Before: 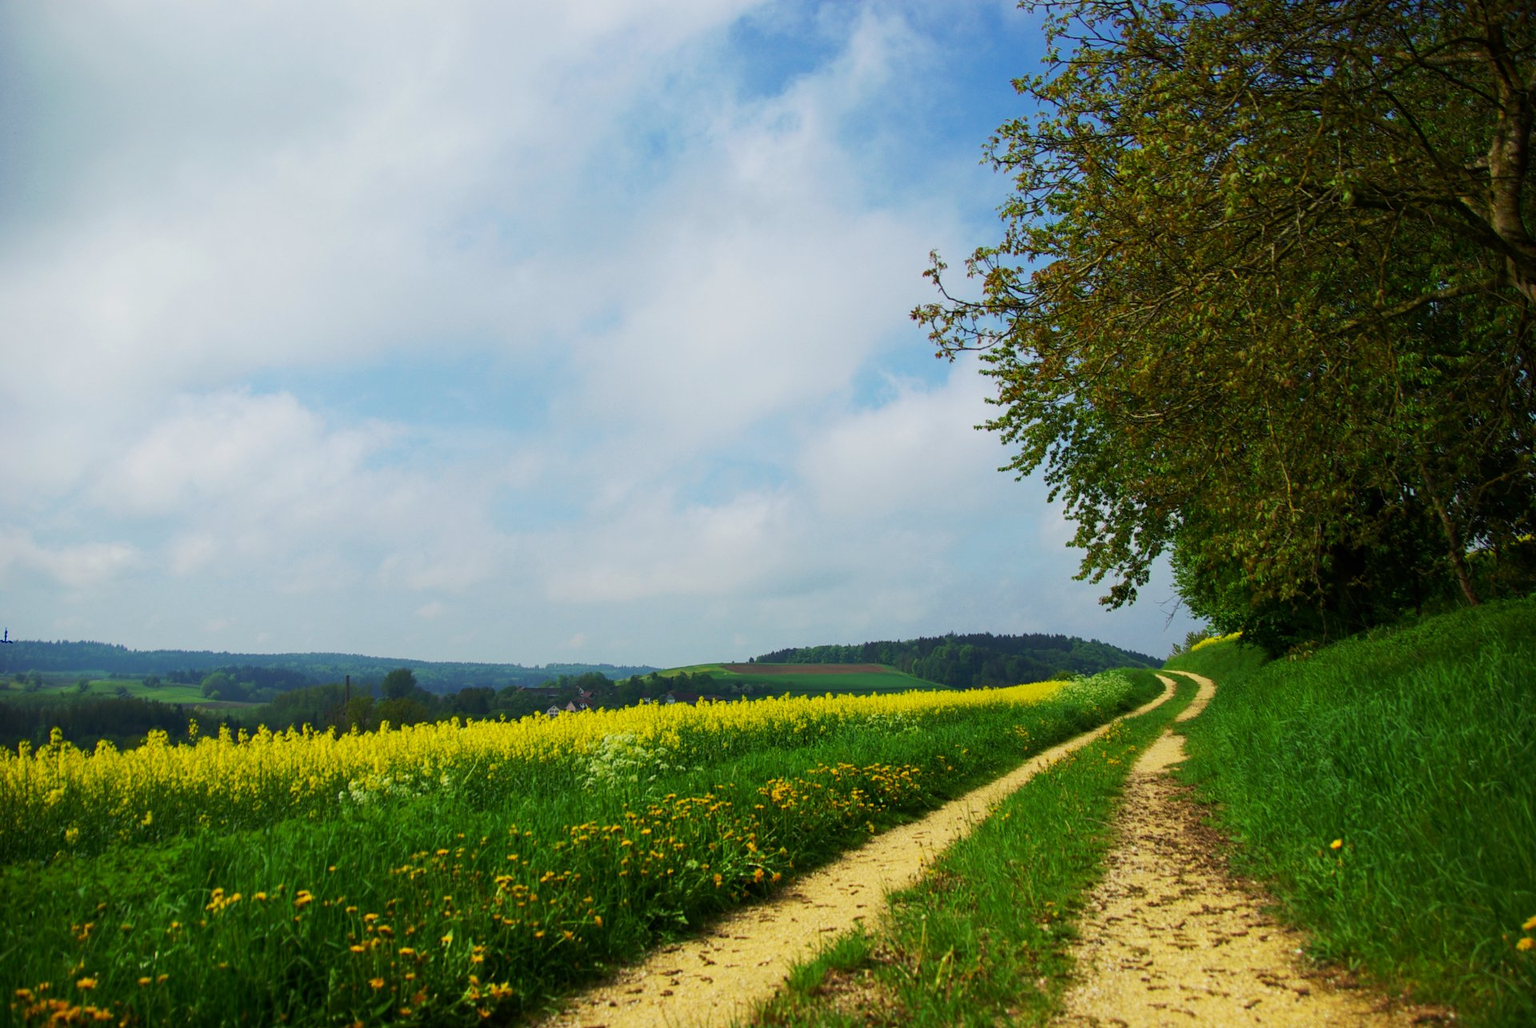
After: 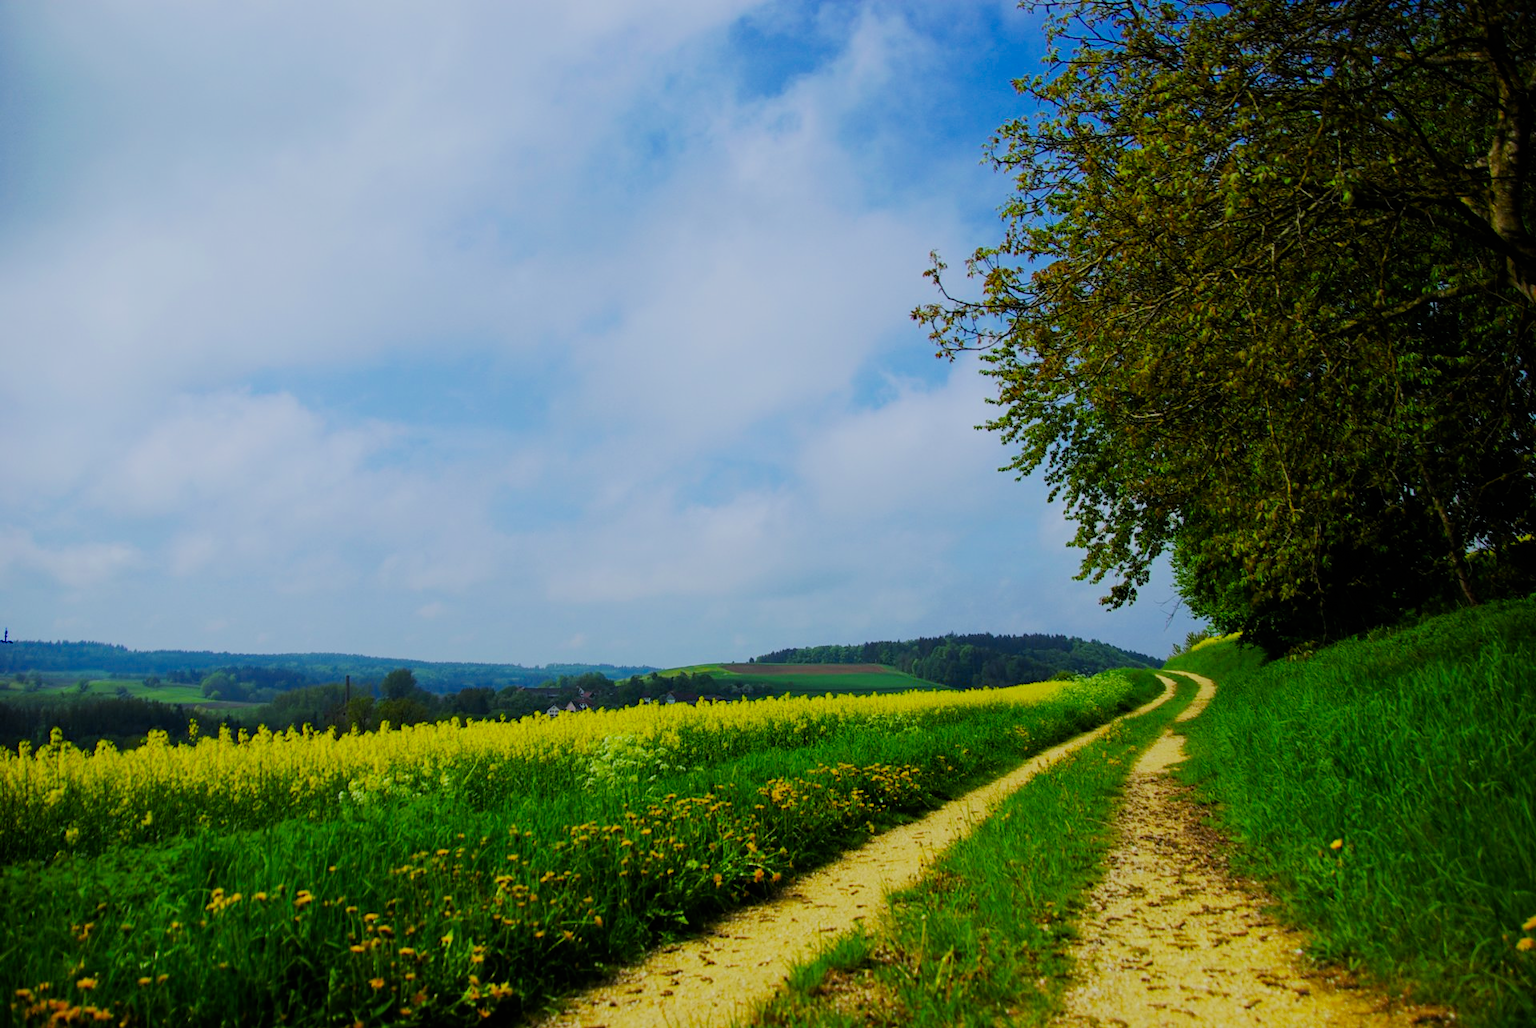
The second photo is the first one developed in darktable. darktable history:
white balance: red 0.954, blue 1.079
filmic rgb: black relative exposure -7.75 EV, white relative exposure 4.4 EV, threshold 3 EV, hardness 3.76, latitude 38.11%, contrast 0.966, highlights saturation mix 10%, shadows ↔ highlights balance 4.59%, color science v4 (2020), enable highlight reconstruction true
